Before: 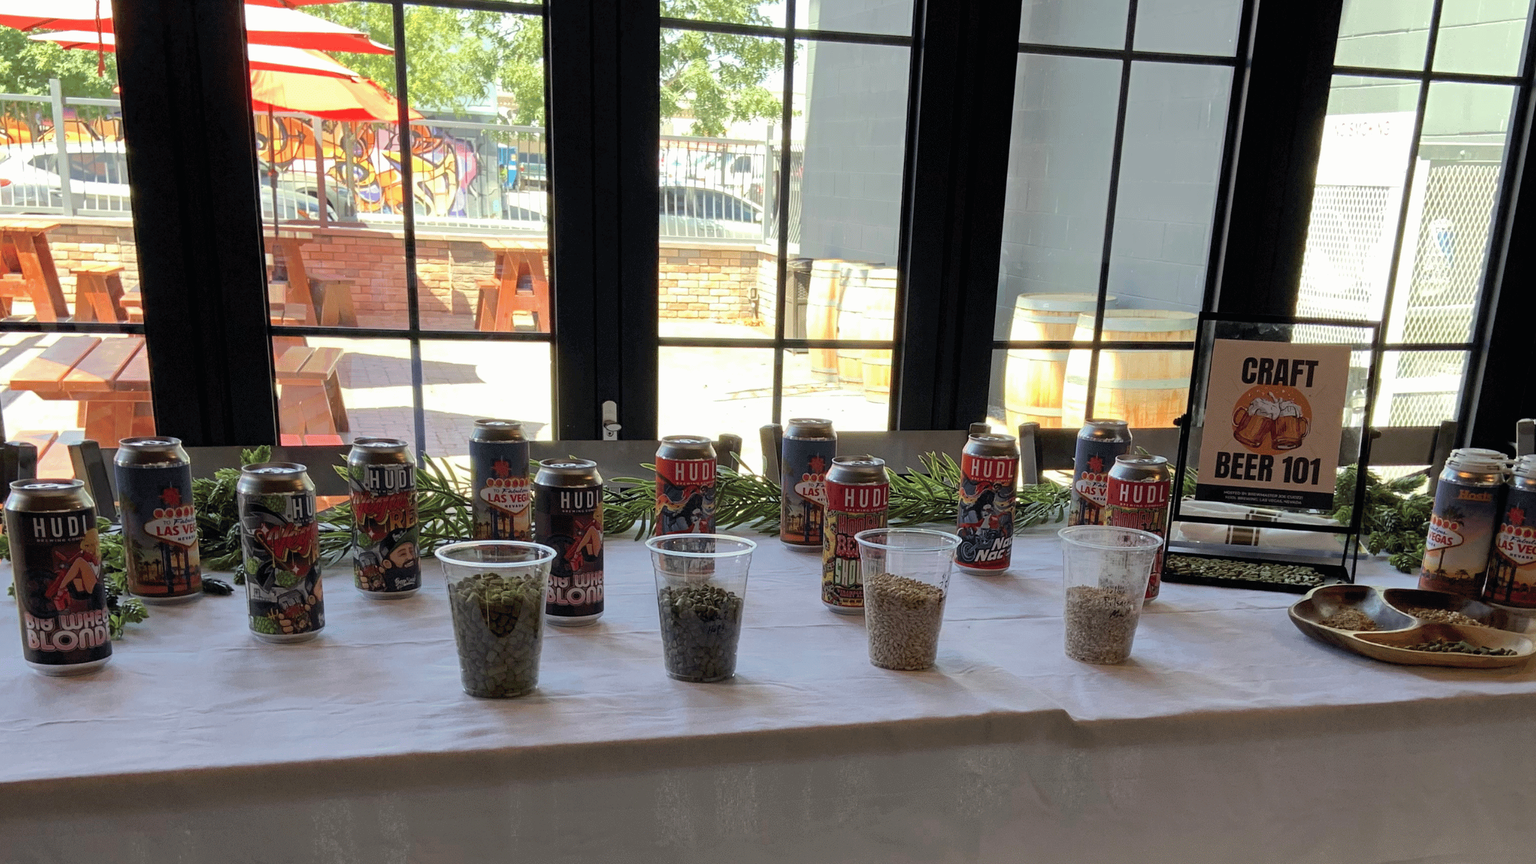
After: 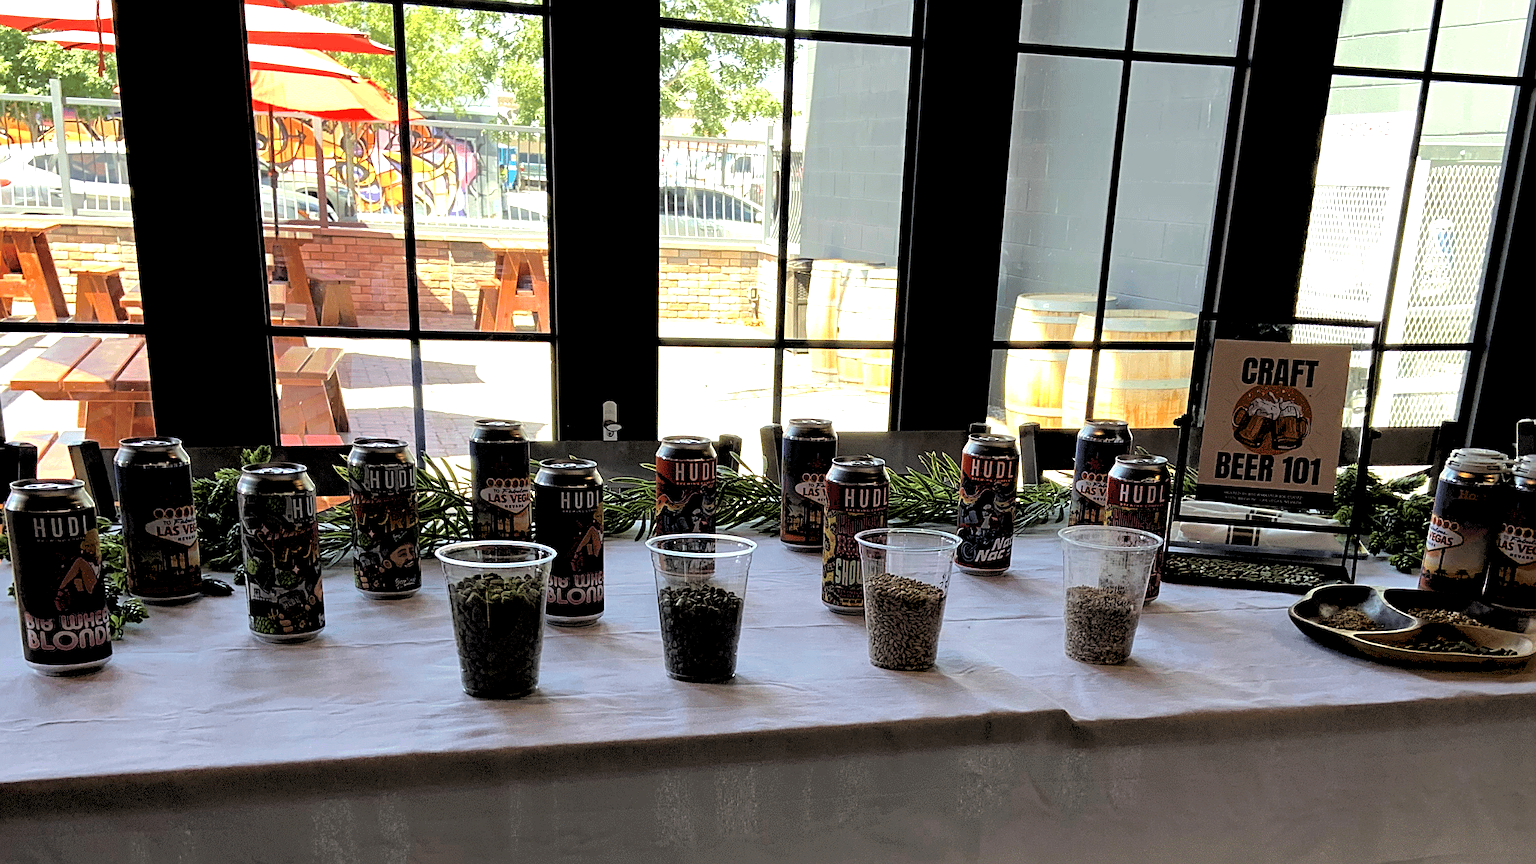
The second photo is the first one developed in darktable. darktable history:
color balance rgb: linear chroma grading › global chroma 10%, global vibrance 10%, contrast 15%, saturation formula JzAzBz (2021)
rgb levels: levels [[0.034, 0.472, 0.904], [0, 0.5, 1], [0, 0.5, 1]]
sharpen: on, module defaults
